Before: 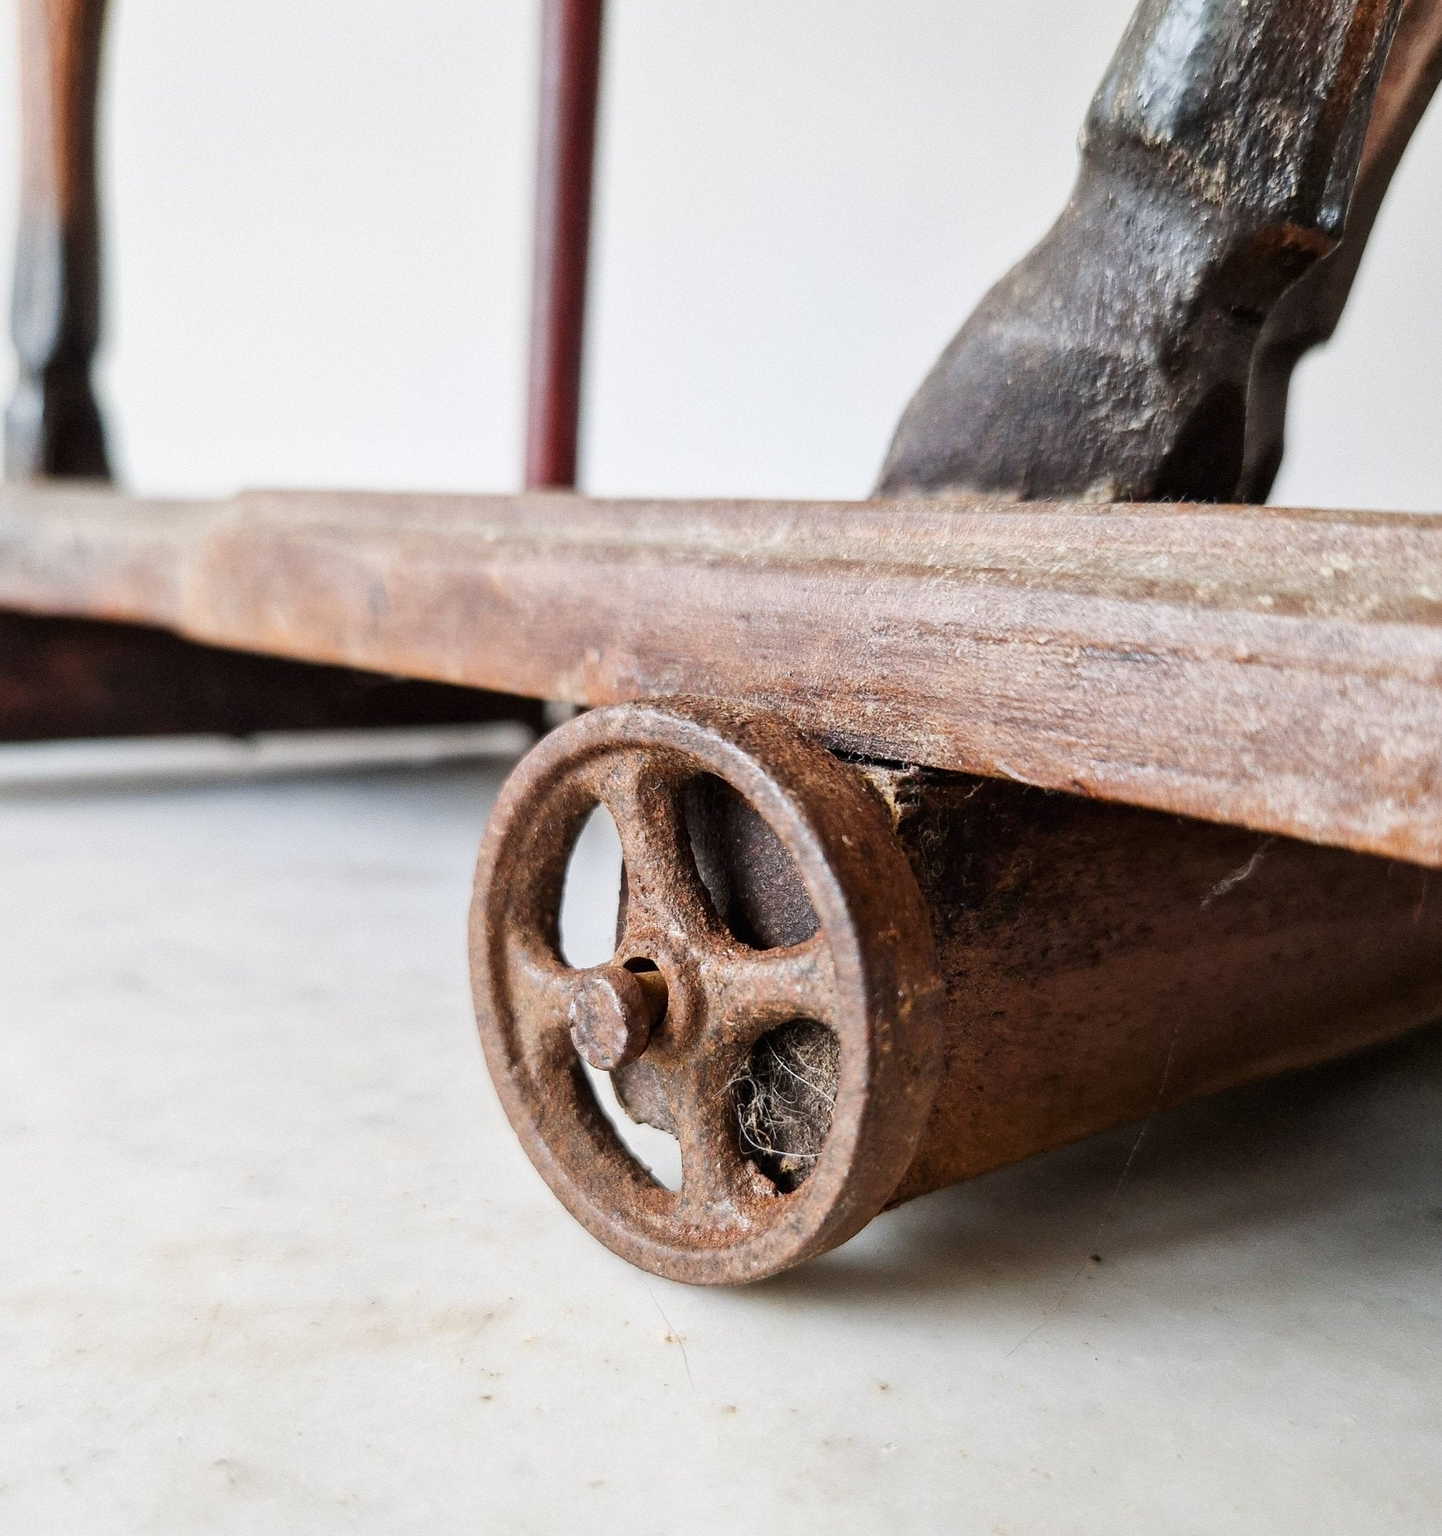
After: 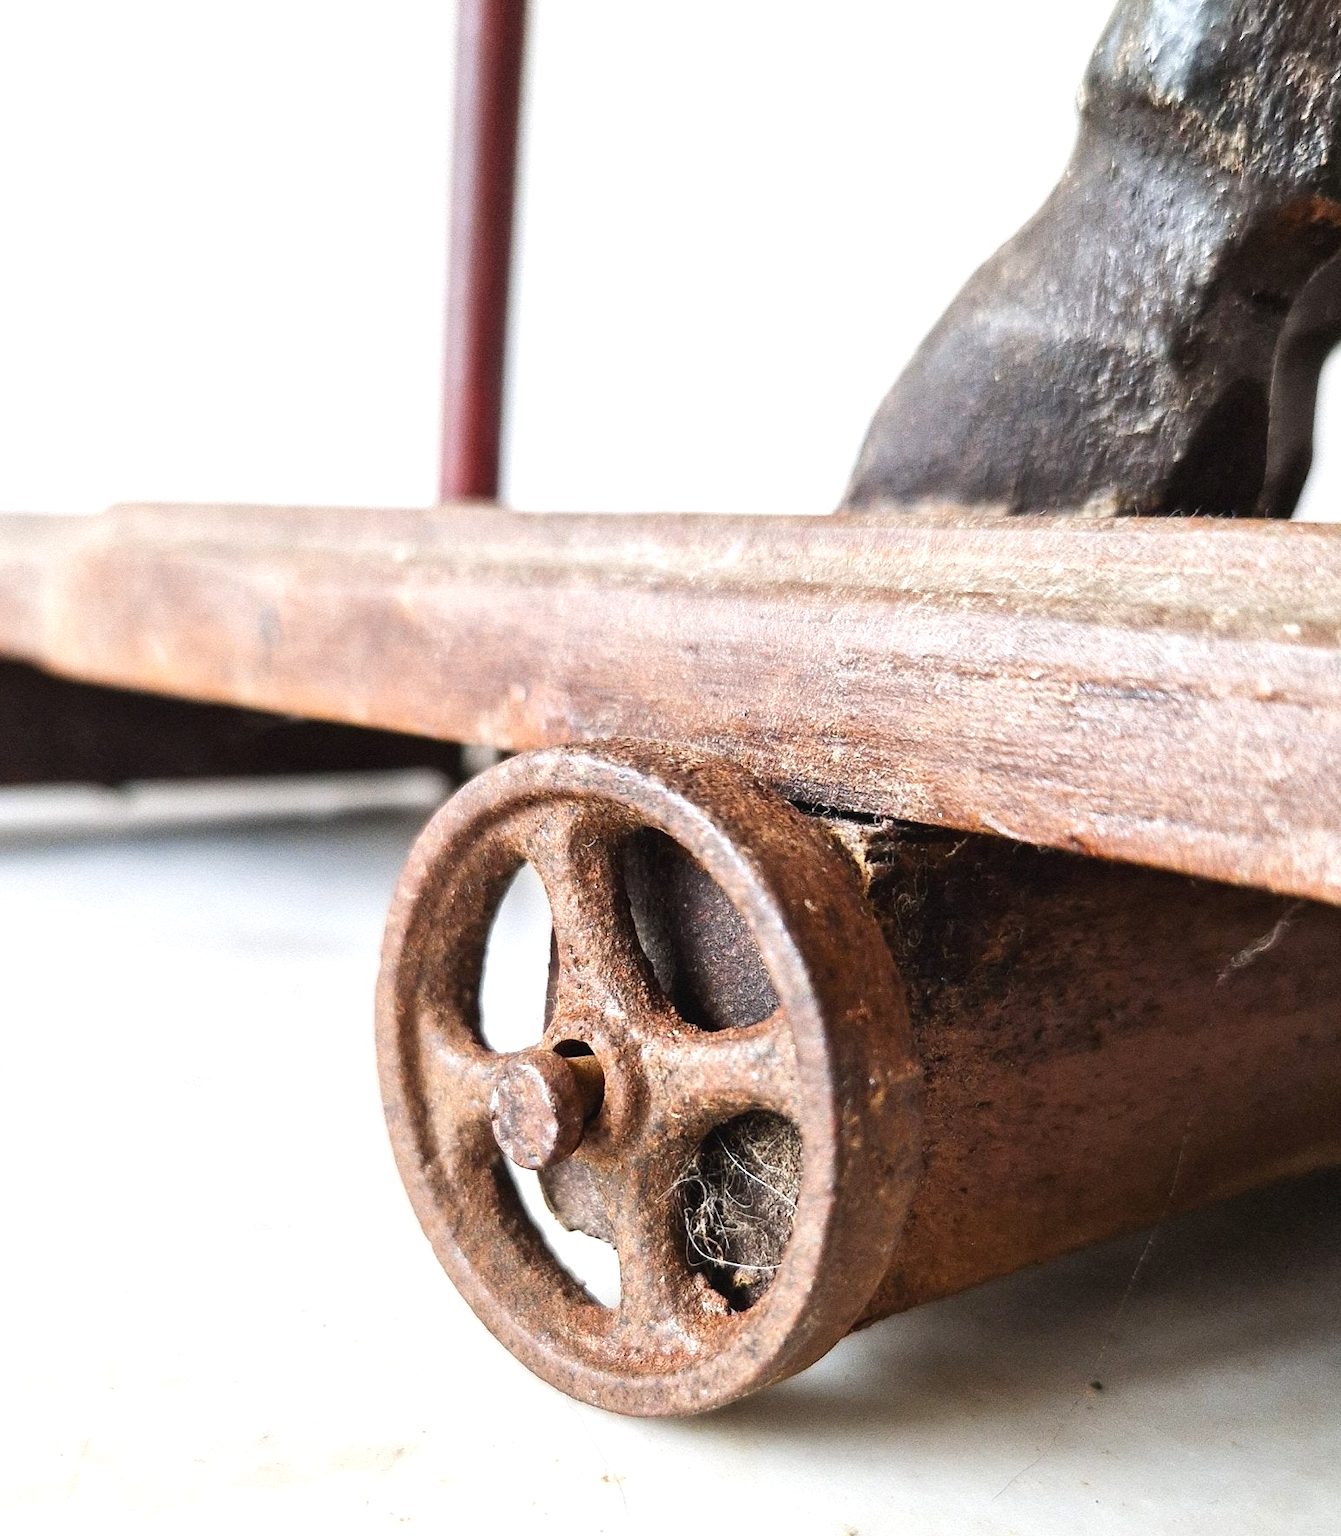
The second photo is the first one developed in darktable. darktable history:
exposure: black level correction -0.002, exposure 0.54 EV, compensate highlight preservation false
crop: left 9.929%, top 3.475%, right 9.188%, bottom 9.529%
